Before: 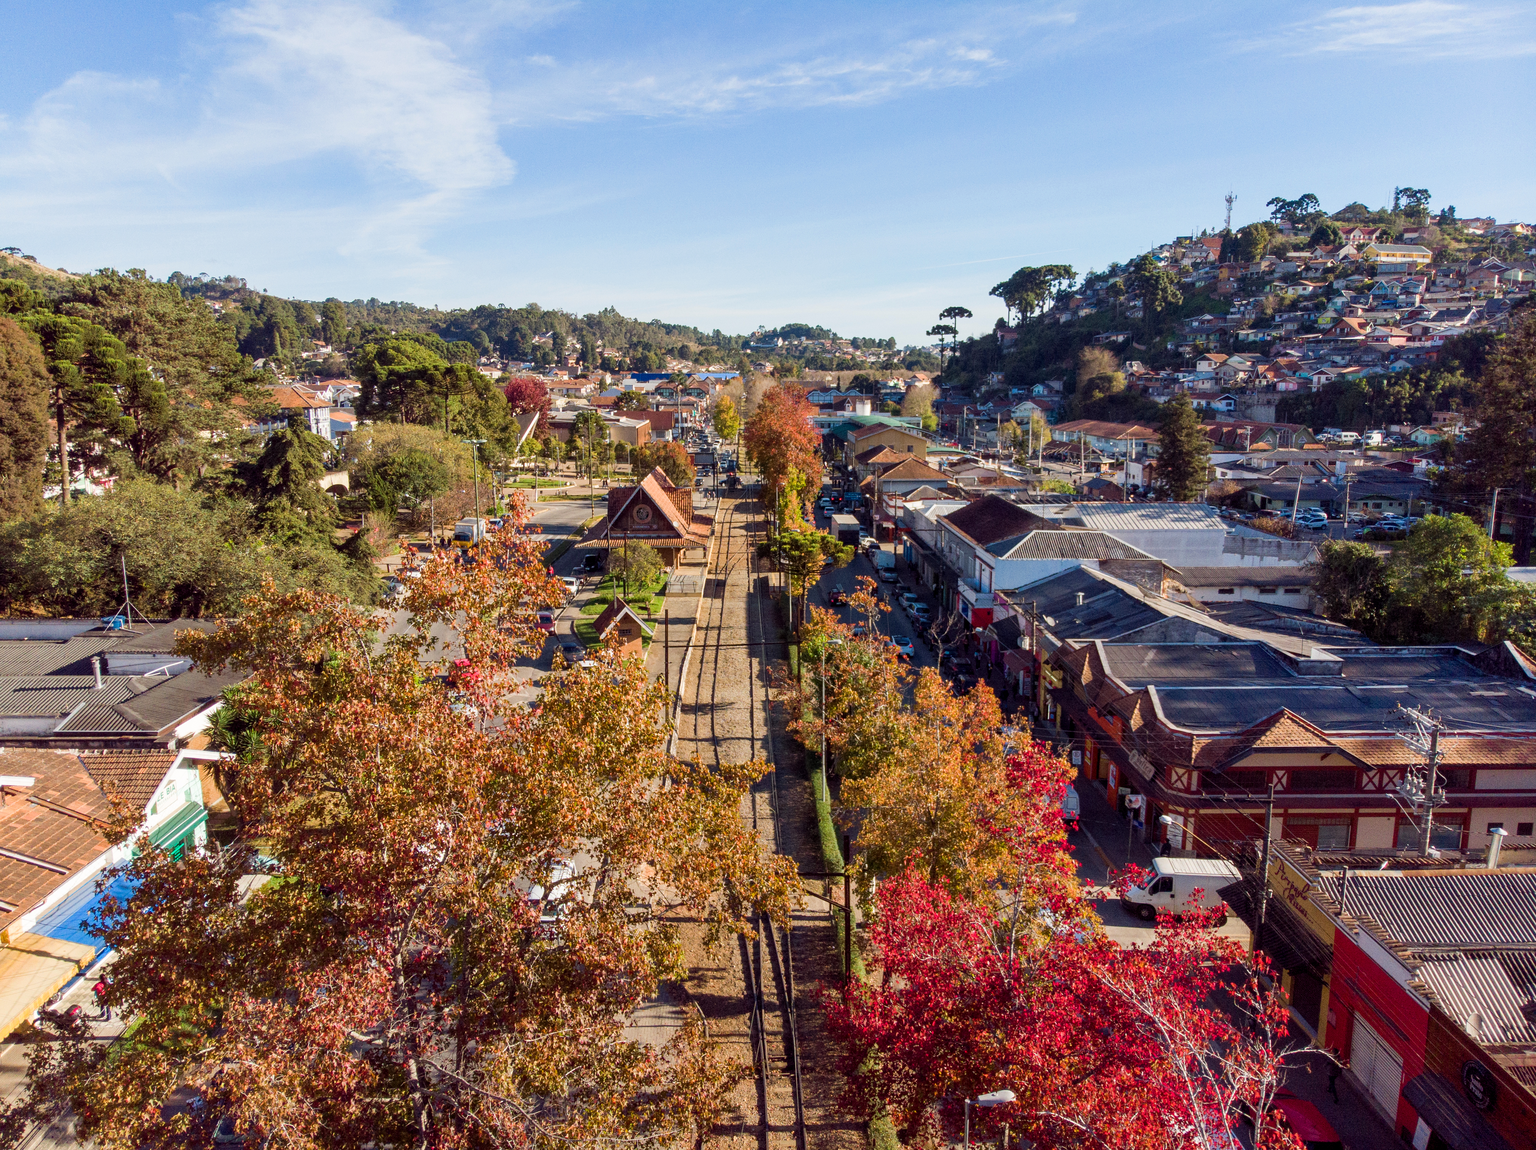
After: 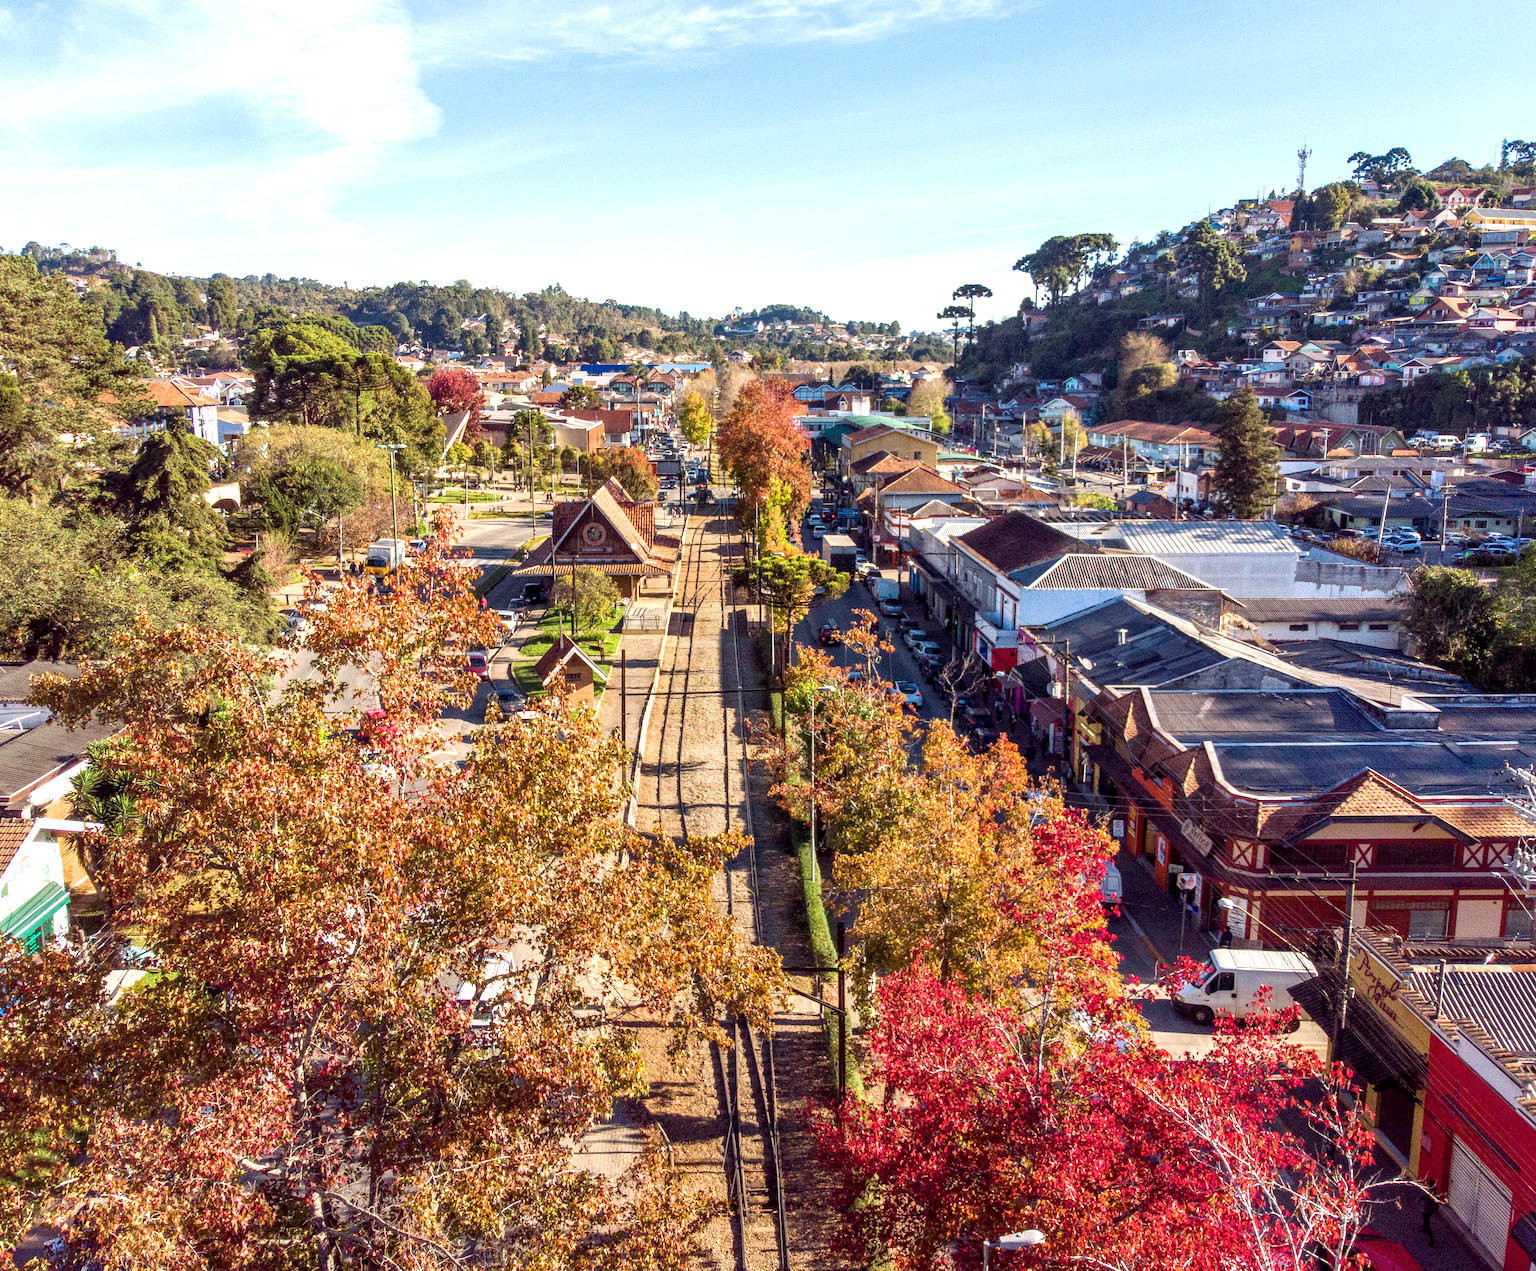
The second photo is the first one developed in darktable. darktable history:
crop: left 9.807%, top 6.259%, right 7.334%, bottom 2.177%
local contrast: on, module defaults
exposure: exposure 0.657 EV, compensate highlight preservation false
